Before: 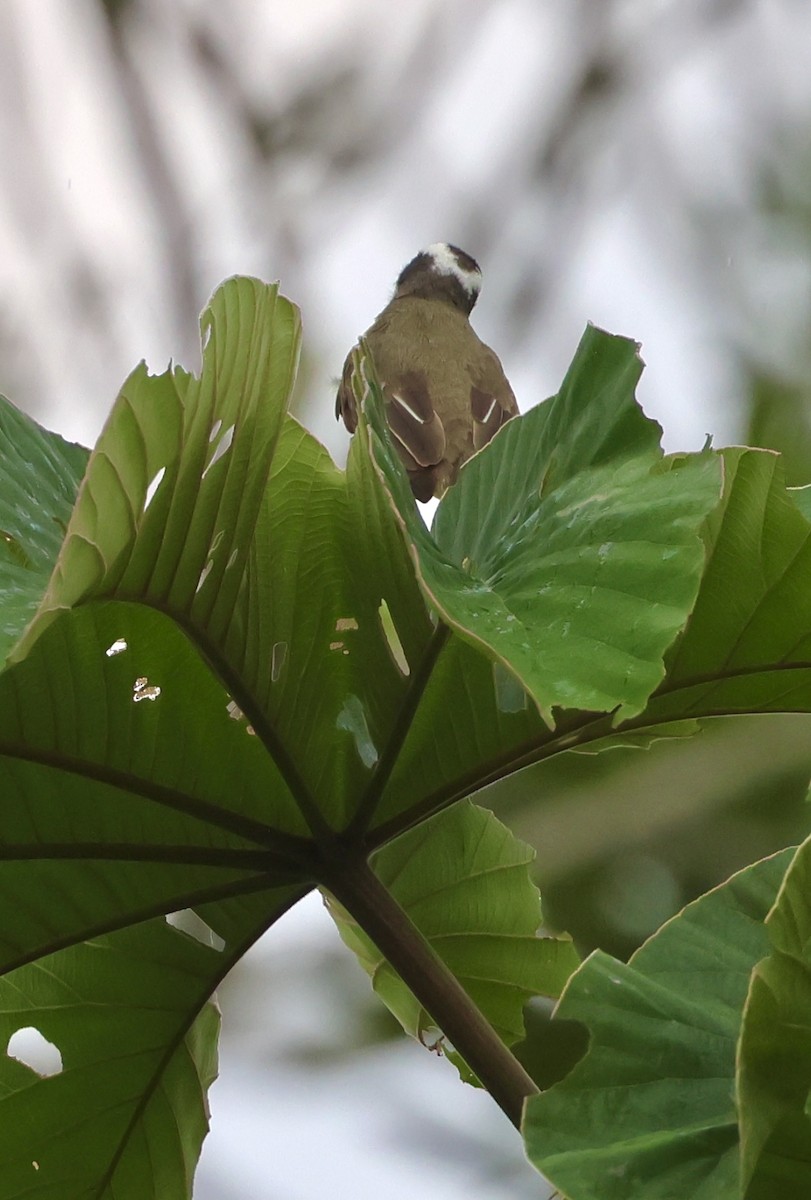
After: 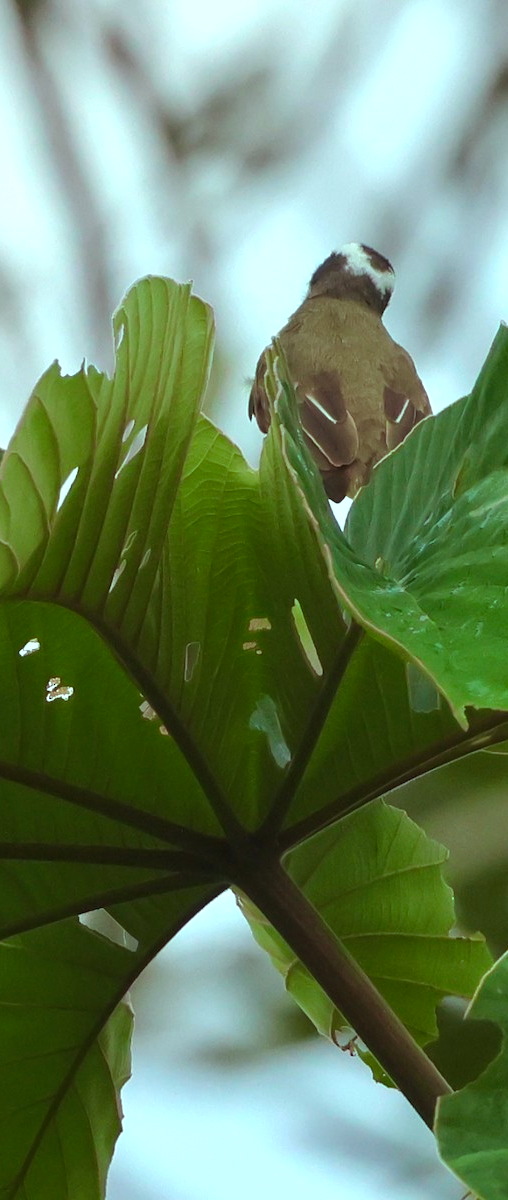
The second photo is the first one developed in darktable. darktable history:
crop: left 10.736%, right 26.545%
color balance rgb: highlights gain › chroma 4.028%, highlights gain › hue 203.52°, perceptual saturation grading › global saturation 0.027%, perceptual brilliance grading › highlights 9.742%, perceptual brilliance grading › mid-tones 5.391%, saturation formula JzAzBz (2021)
